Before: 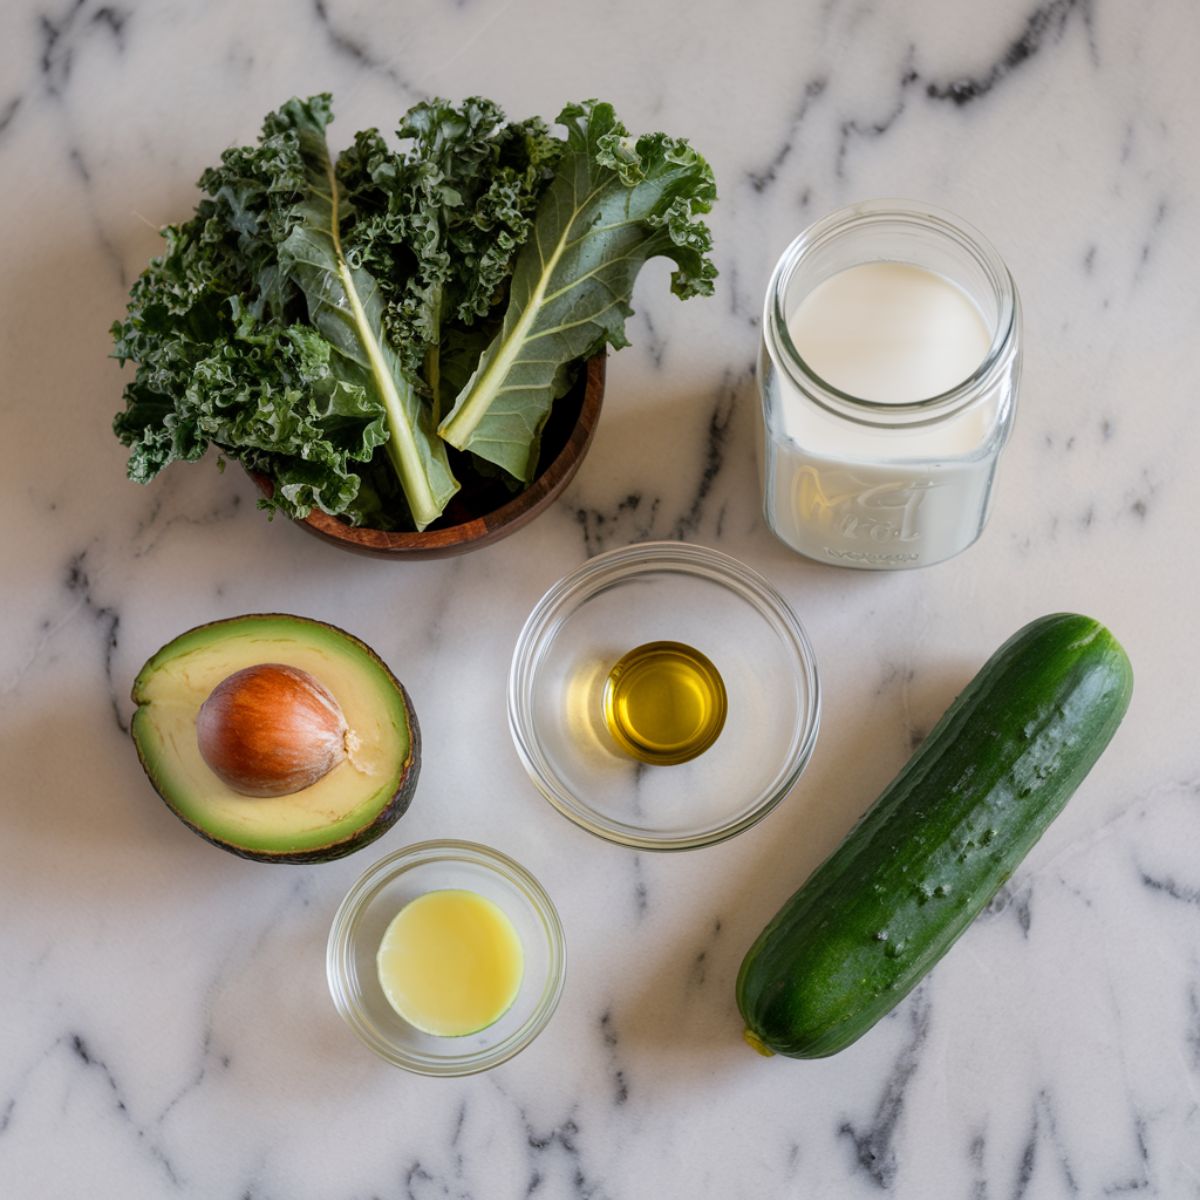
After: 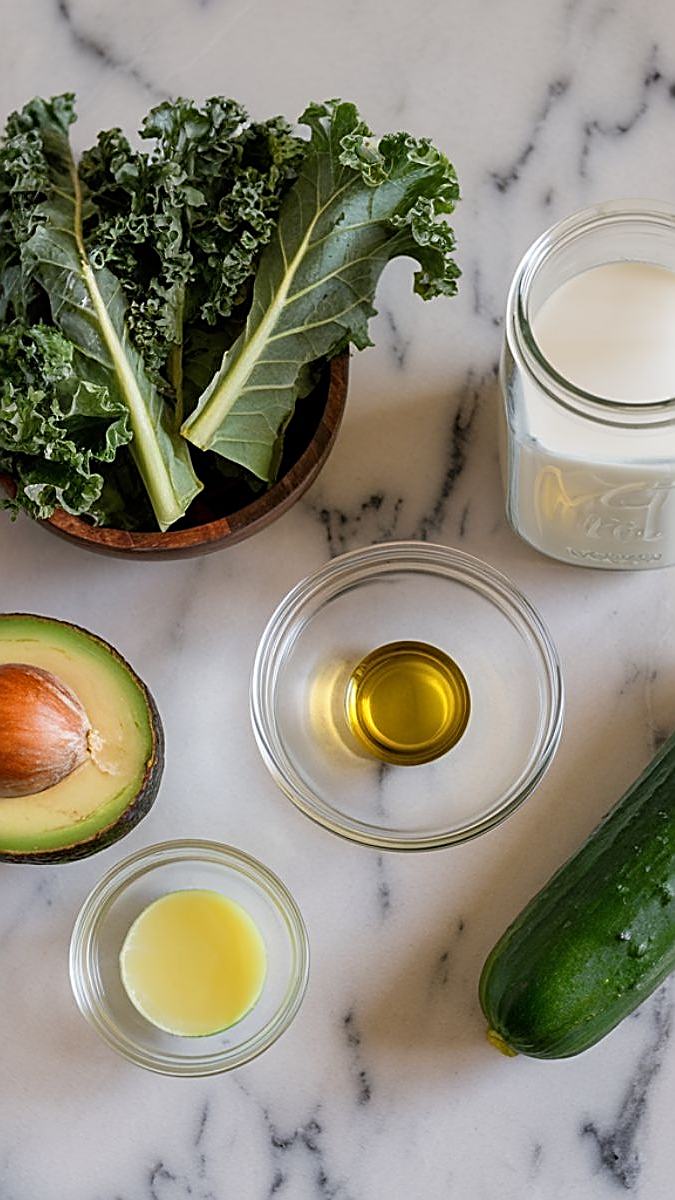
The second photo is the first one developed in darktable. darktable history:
sharpen: amount 1
crop: left 21.496%, right 22.254%
